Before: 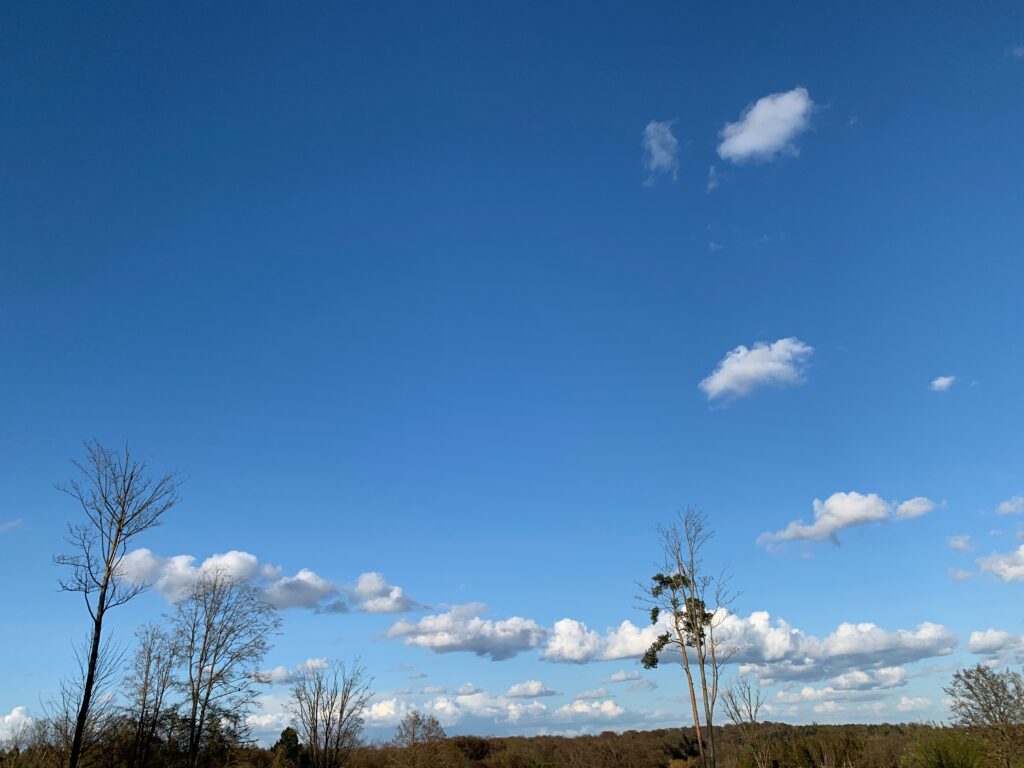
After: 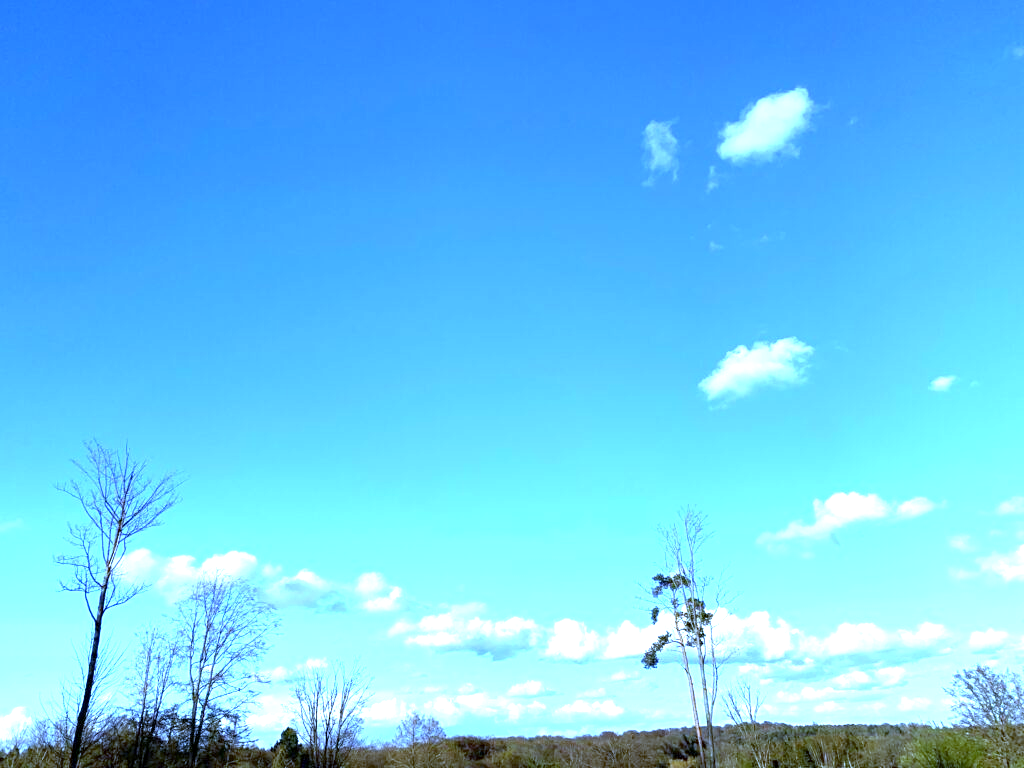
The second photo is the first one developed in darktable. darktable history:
color correction: highlights a* -4.28, highlights b* 6.53
white balance: red 0.766, blue 1.537
exposure: black level correction 0.001, exposure 1.719 EV, compensate exposure bias true, compensate highlight preservation false
